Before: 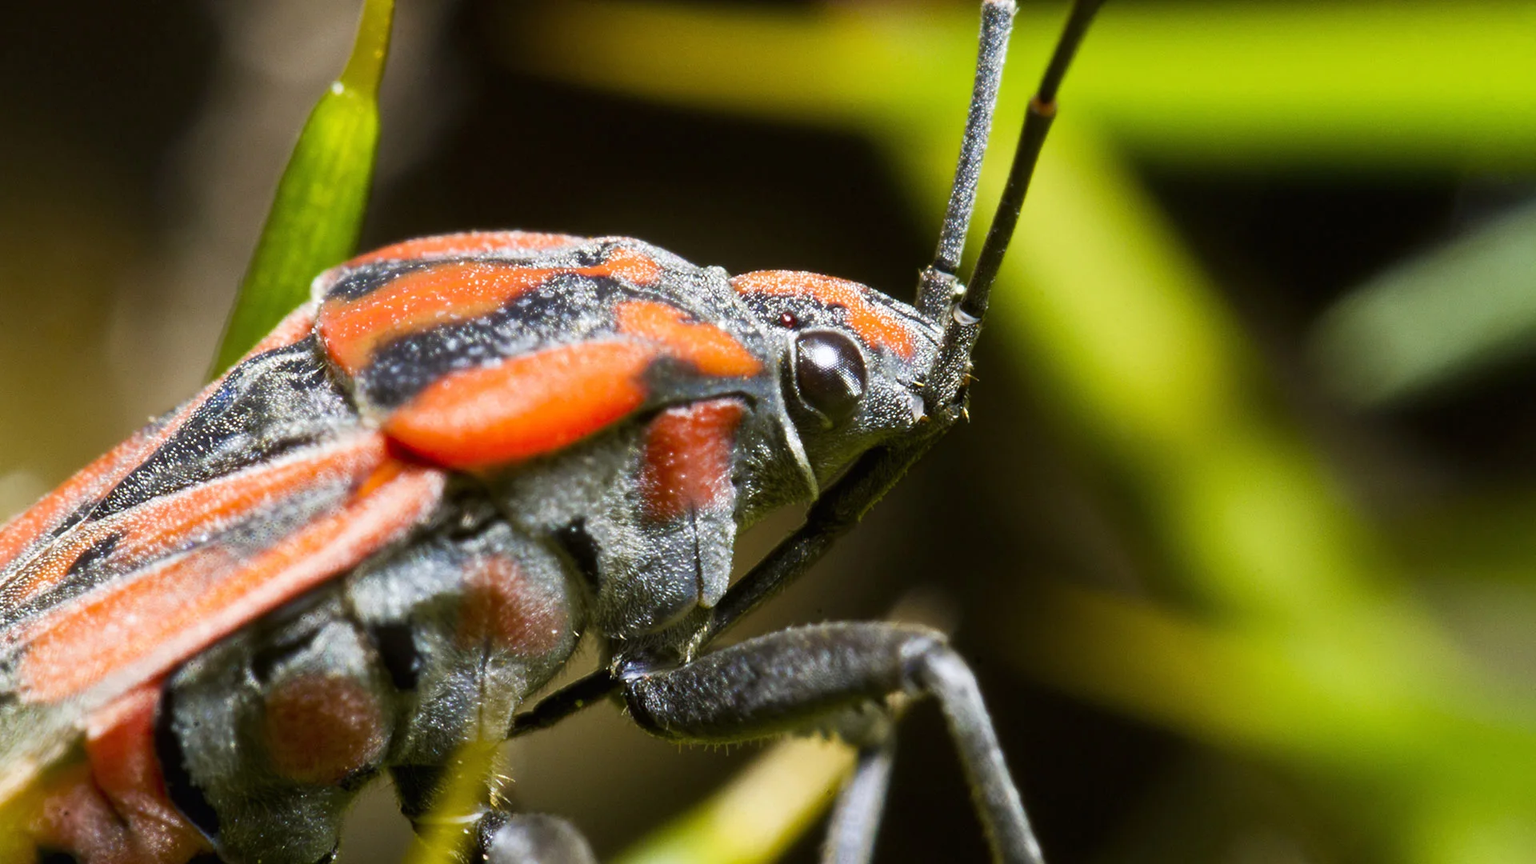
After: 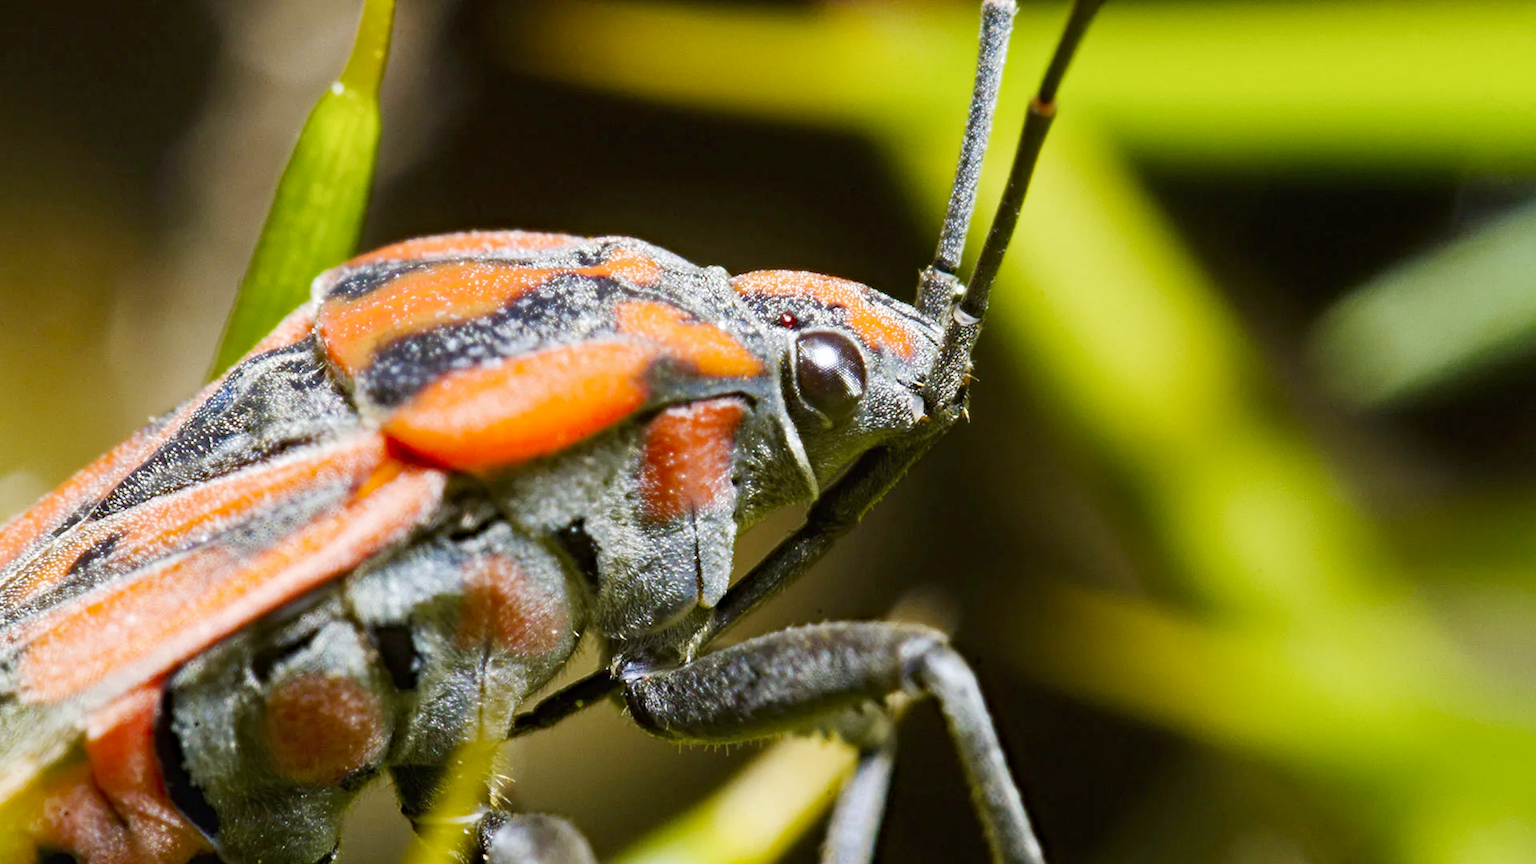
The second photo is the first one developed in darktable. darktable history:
base curve: curves: ch0 [(0, 0) (0.158, 0.273) (0.879, 0.895) (1, 1)], preserve colors none
haze removal: strength 0.3, distance 0.252, adaptive false
